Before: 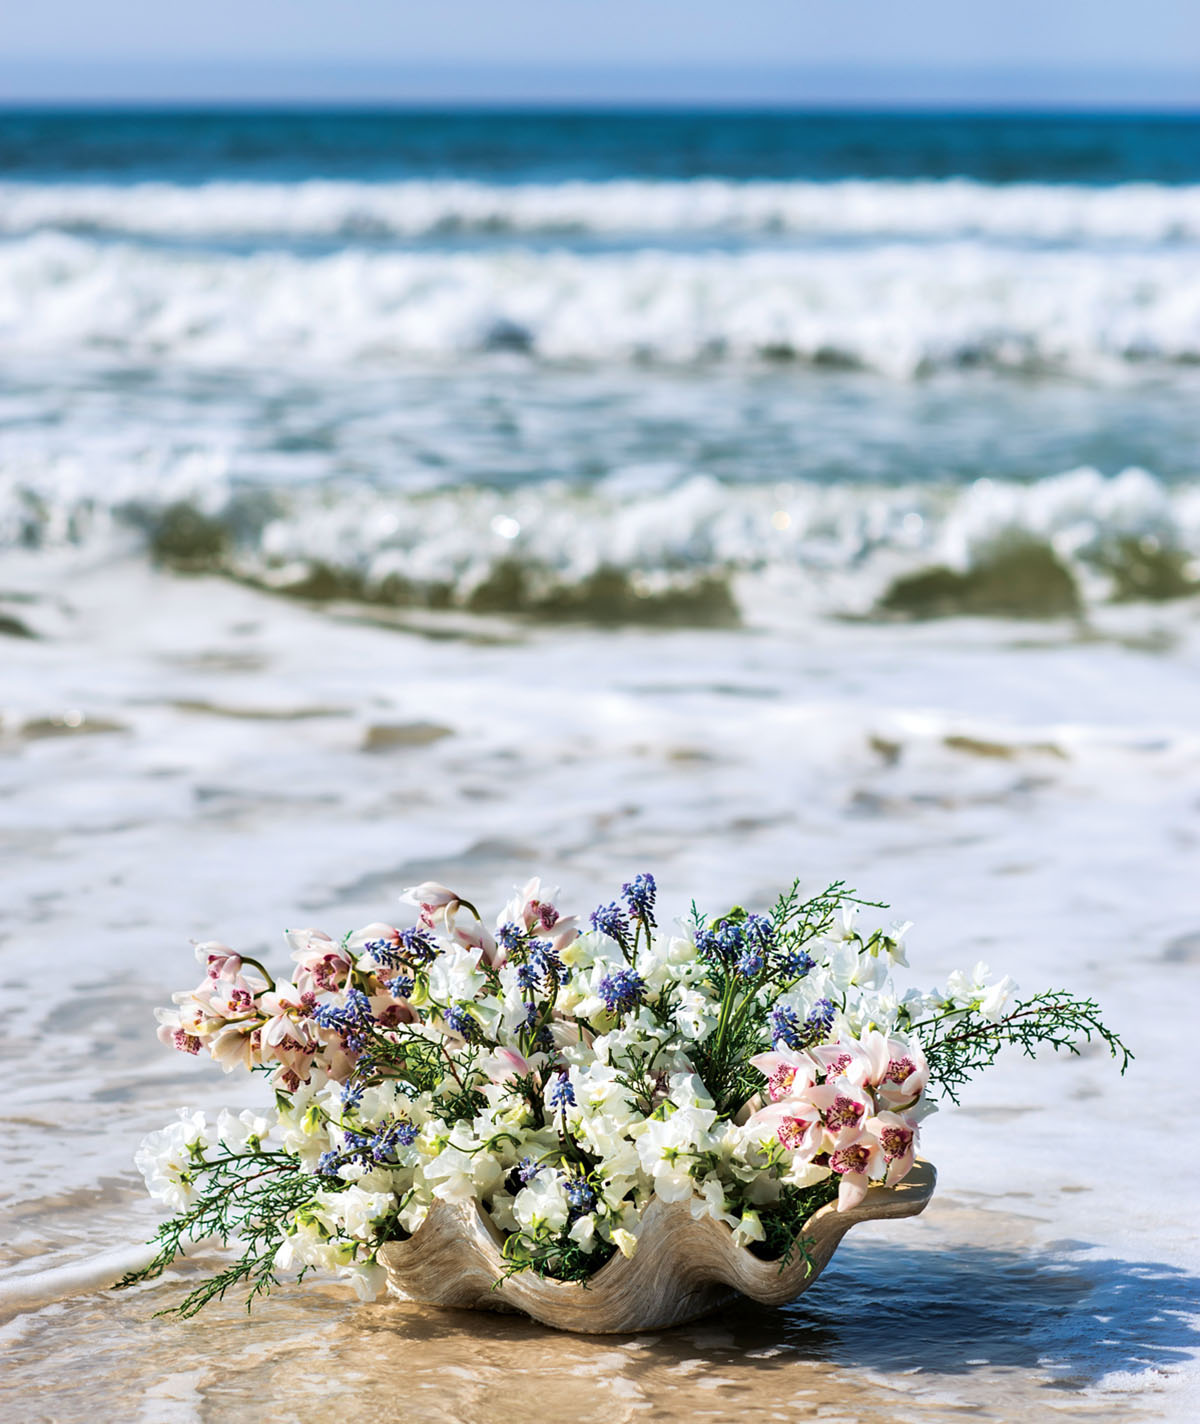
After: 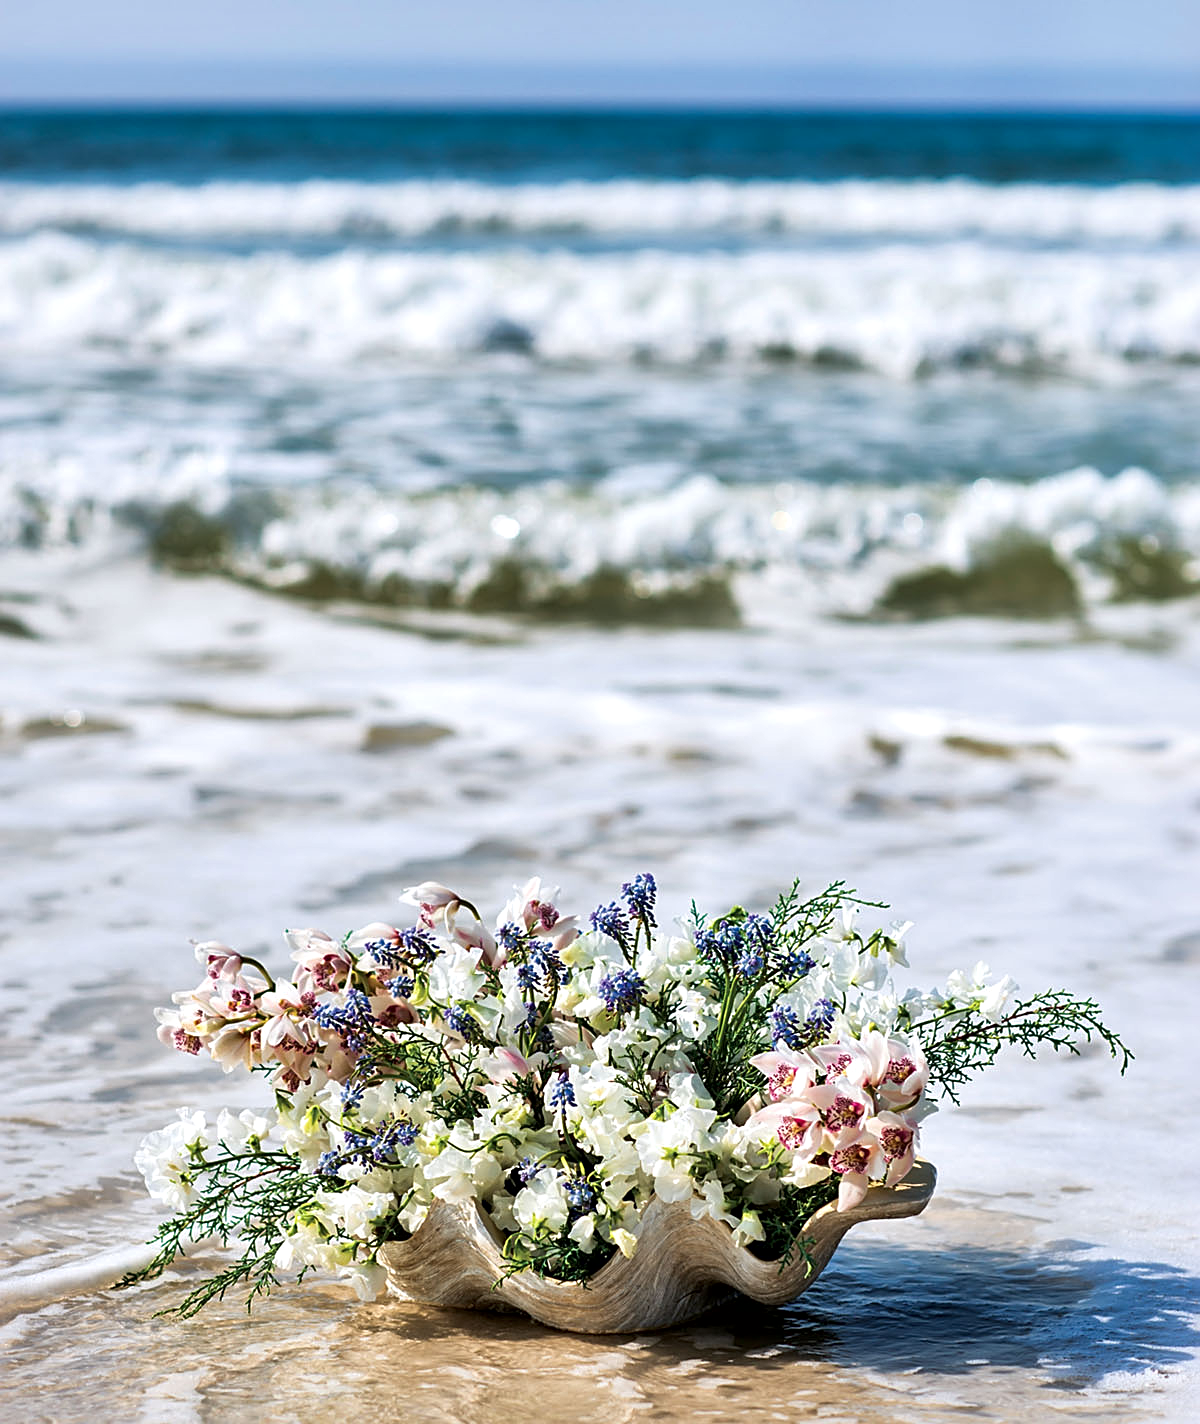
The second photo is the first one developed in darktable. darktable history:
sharpen: on, module defaults
local contrast: mode bilateral grid, contrast 20, coarseness 50, detail 141%, midtone range 0.2
